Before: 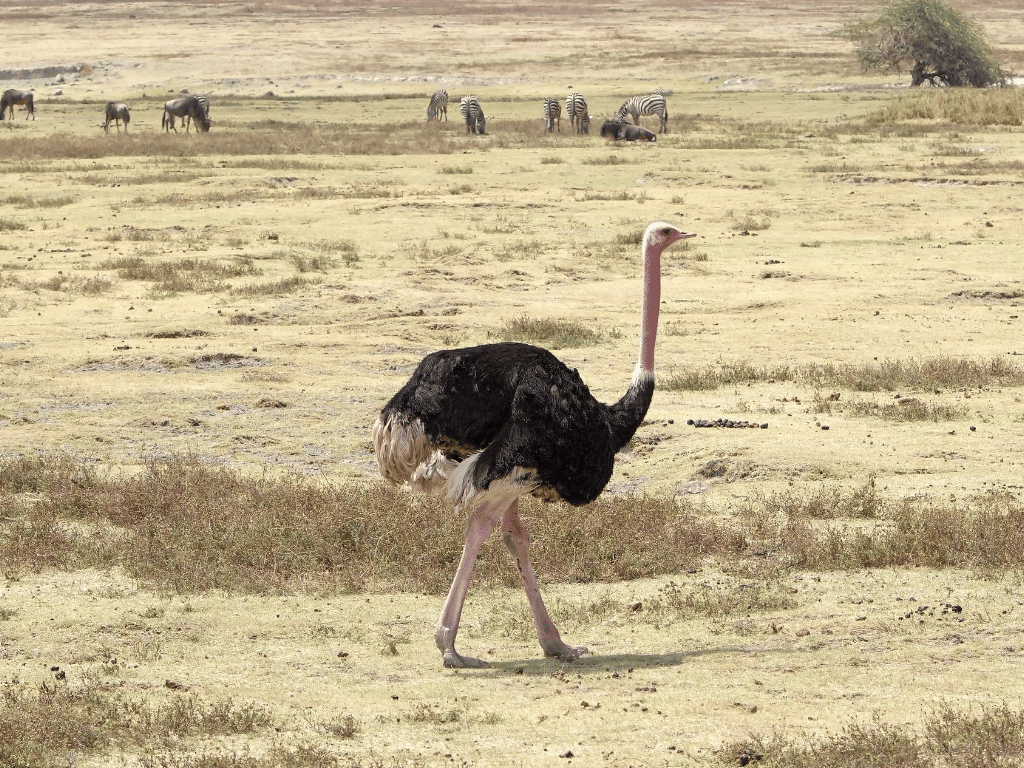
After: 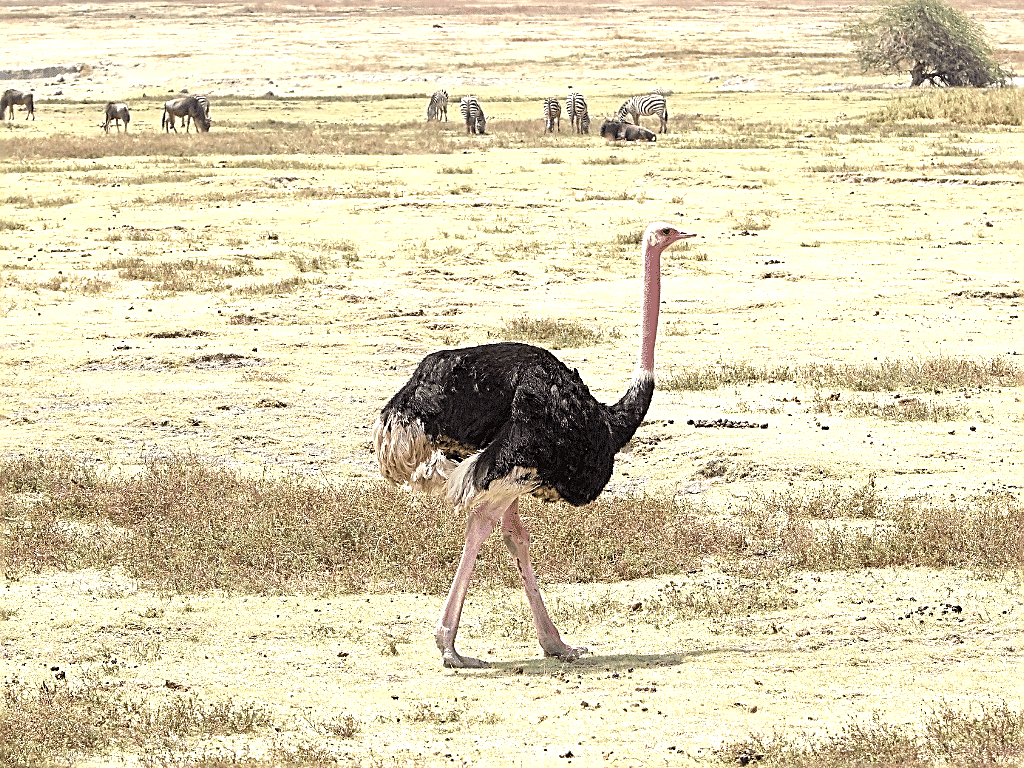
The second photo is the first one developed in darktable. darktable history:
sharpen: amount 1
exposure: exposure 0.766 EV, compensate highlight preservation false
